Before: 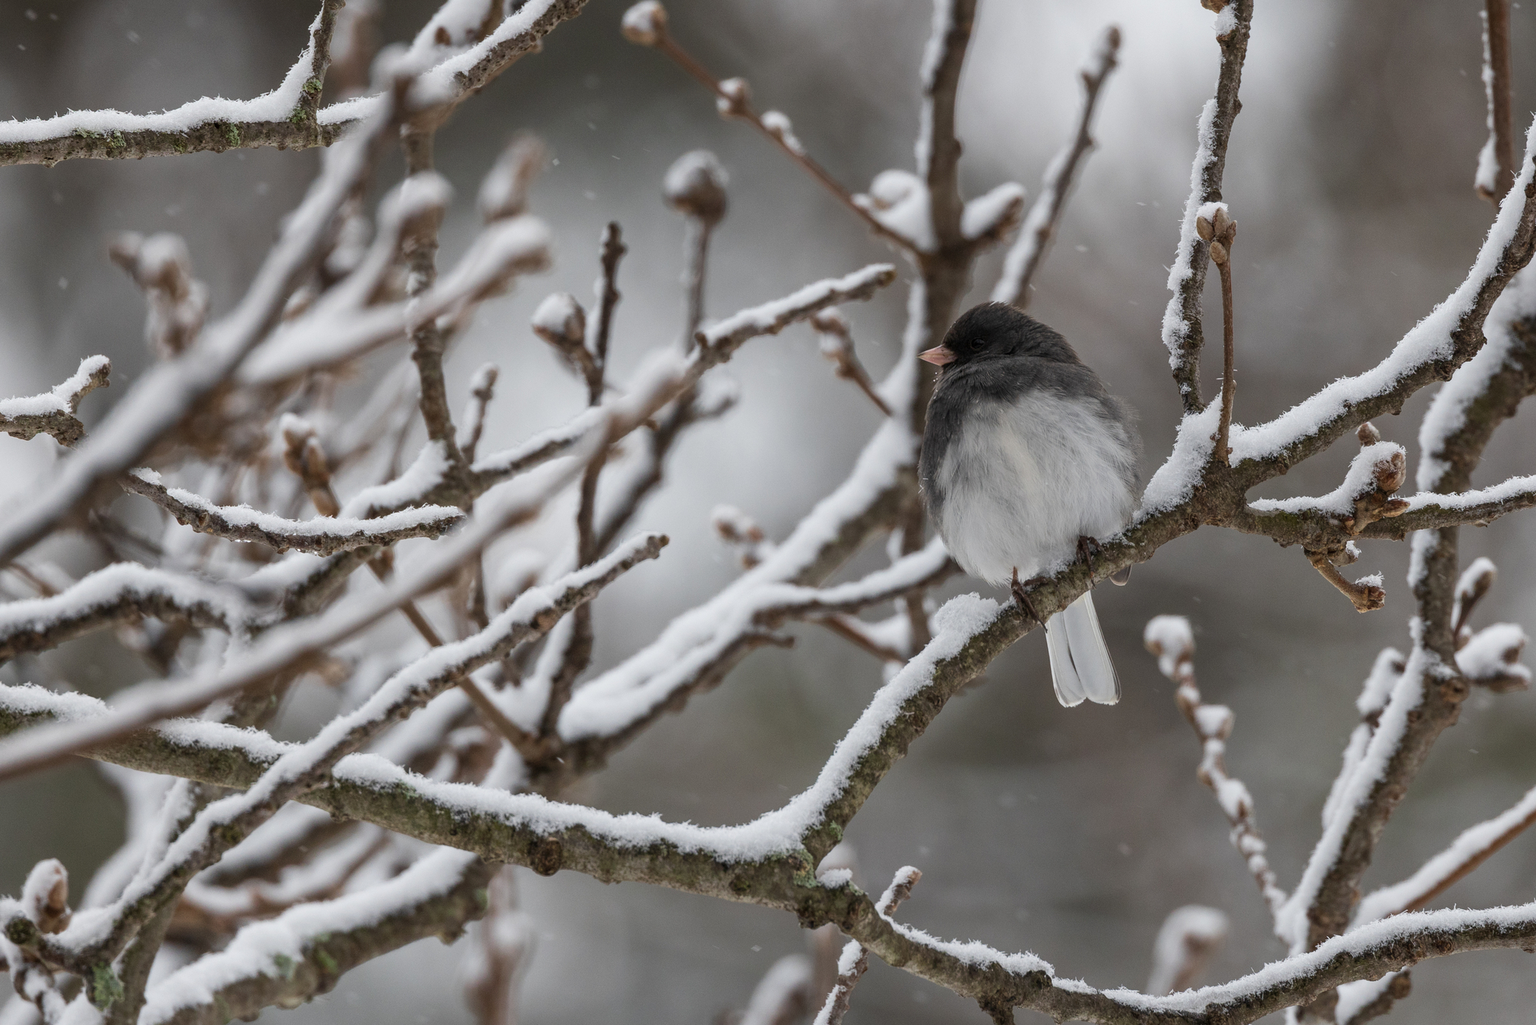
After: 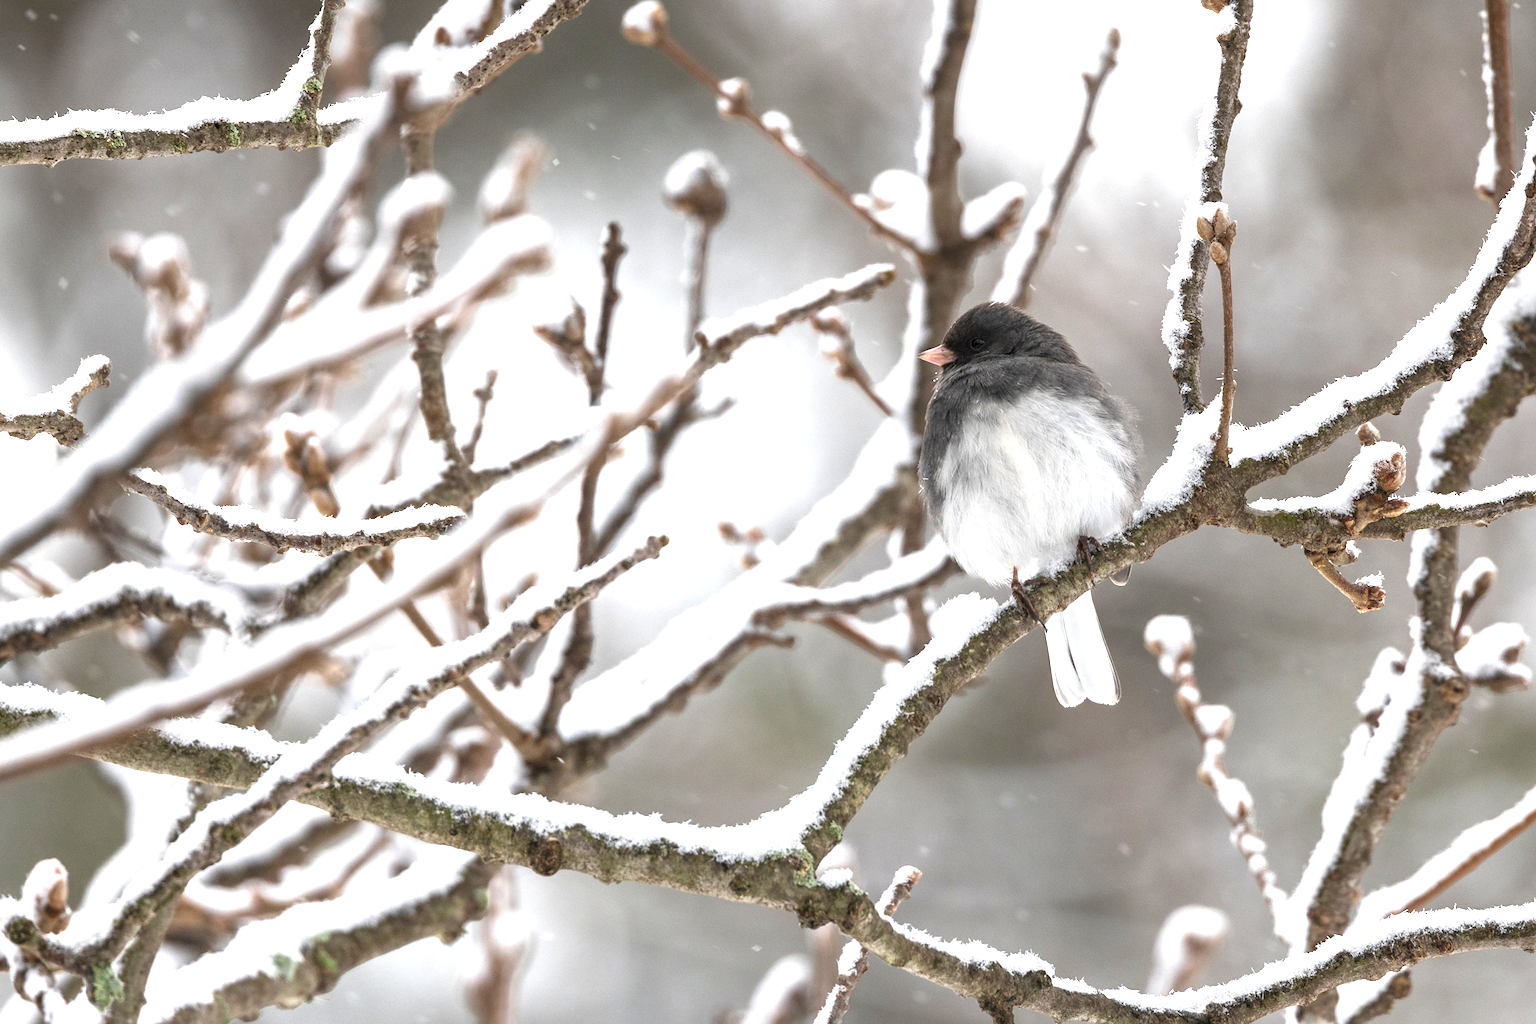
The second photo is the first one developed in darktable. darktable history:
exposure: black level correction 0, exposure 1.443 EV, compensate exposure bias true, compensate highlight preservation false
